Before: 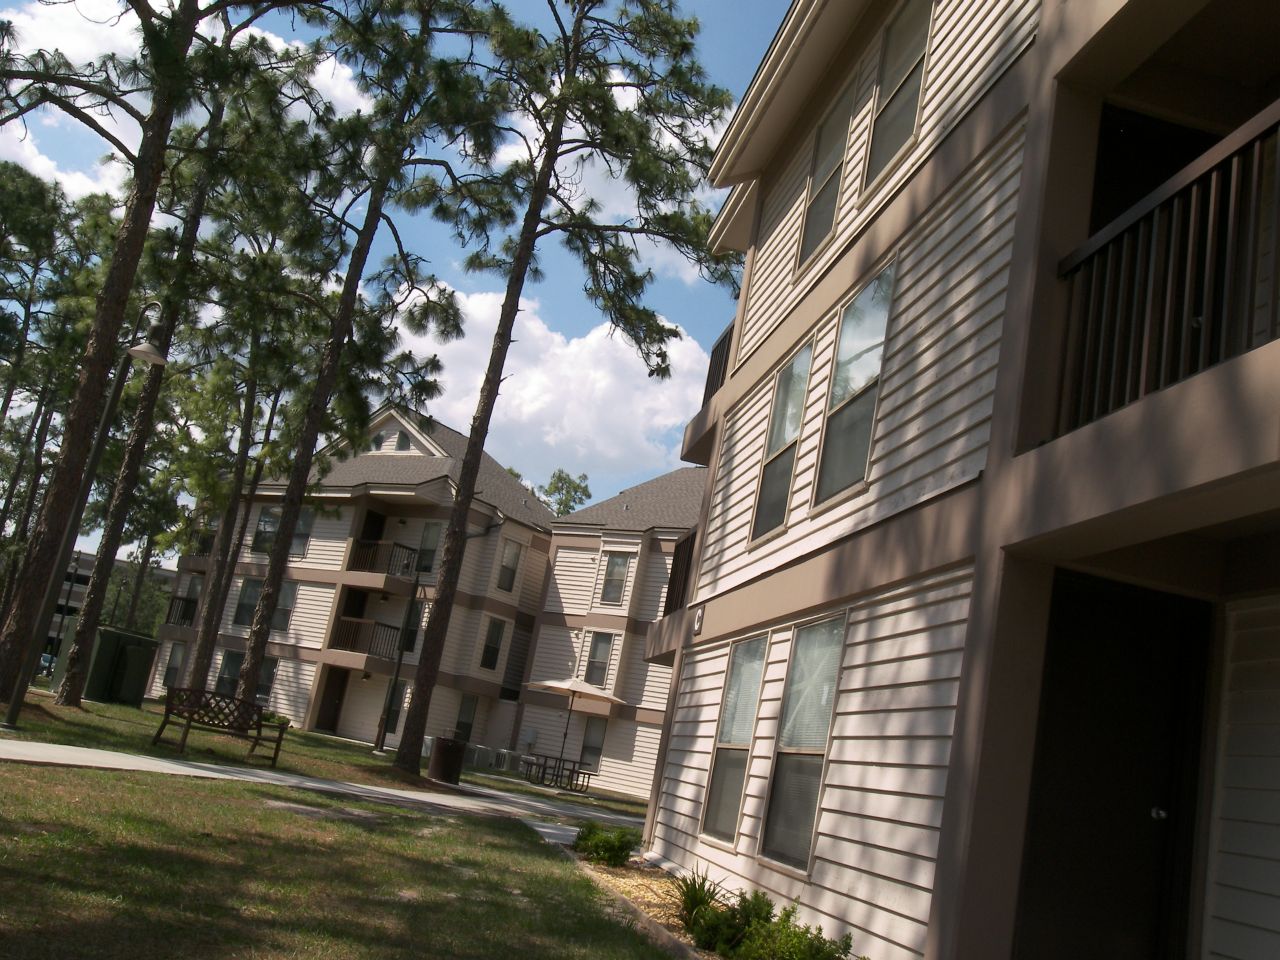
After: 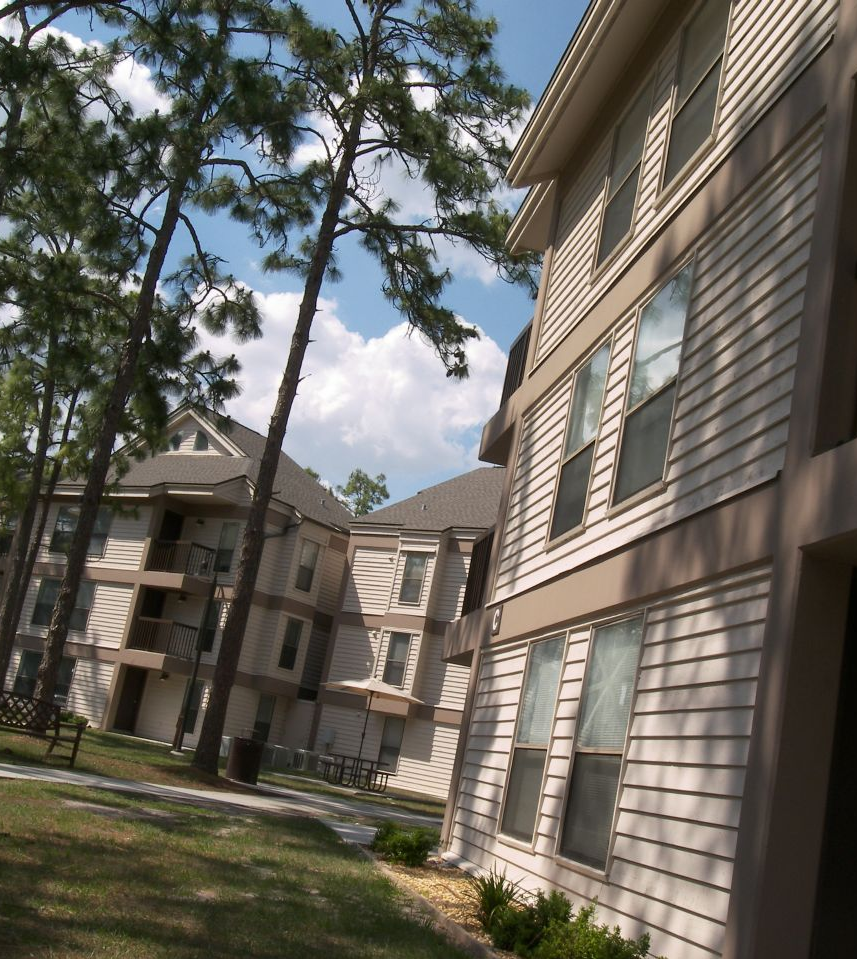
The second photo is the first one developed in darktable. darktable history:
crop and rotate: left 15.798%, right 17.179%
